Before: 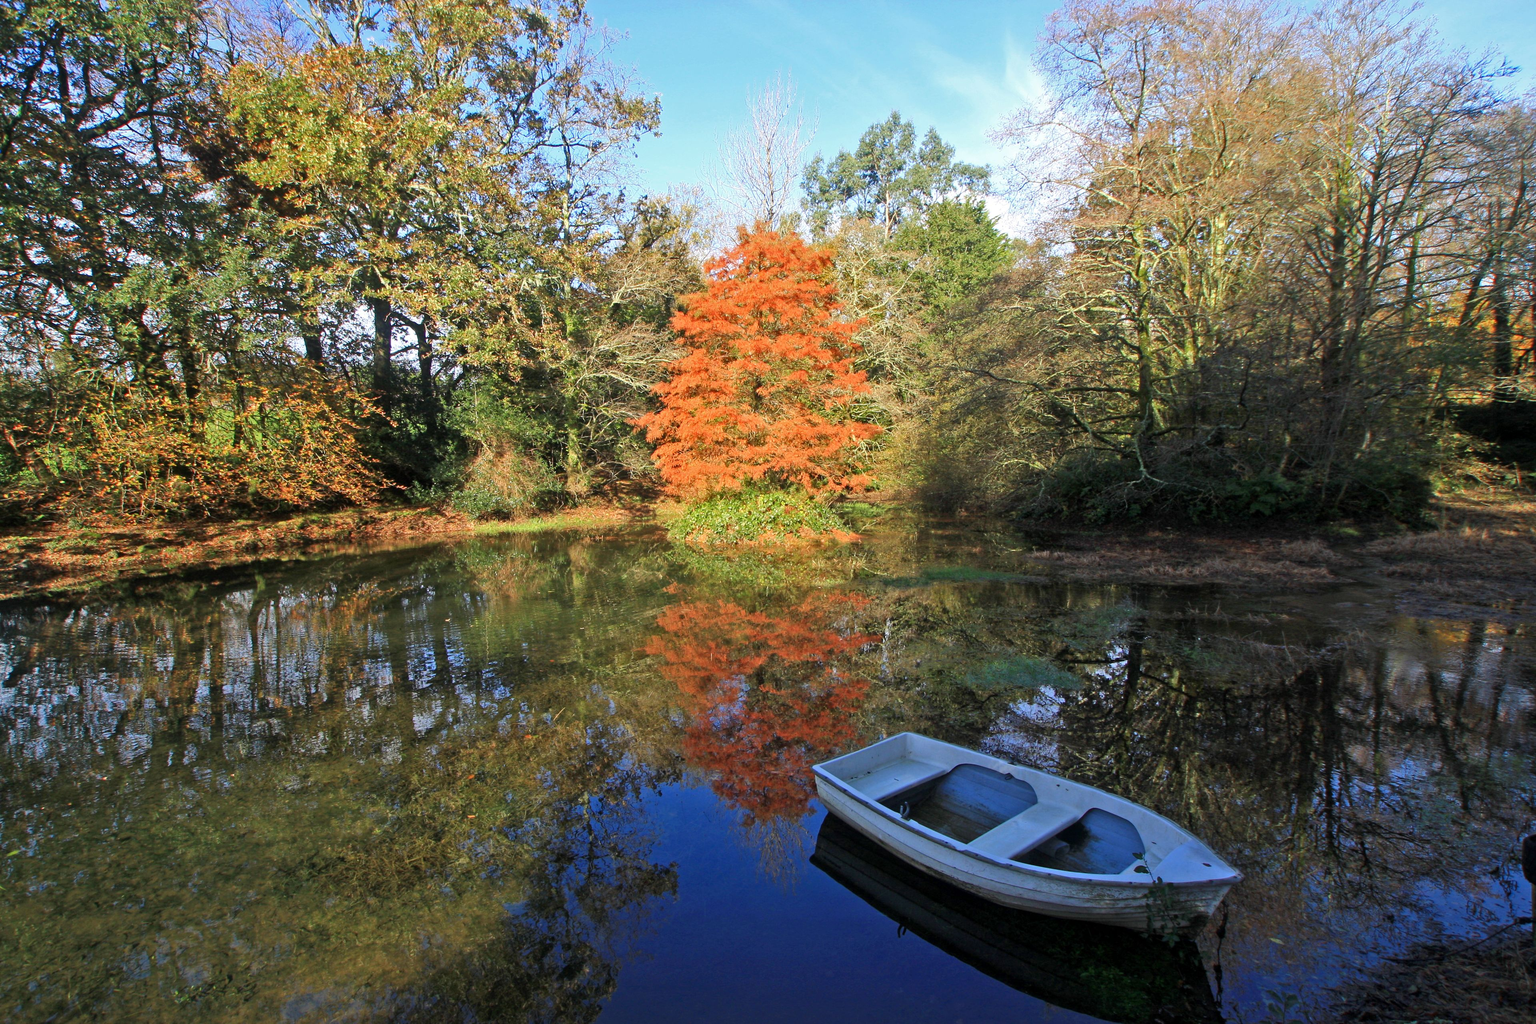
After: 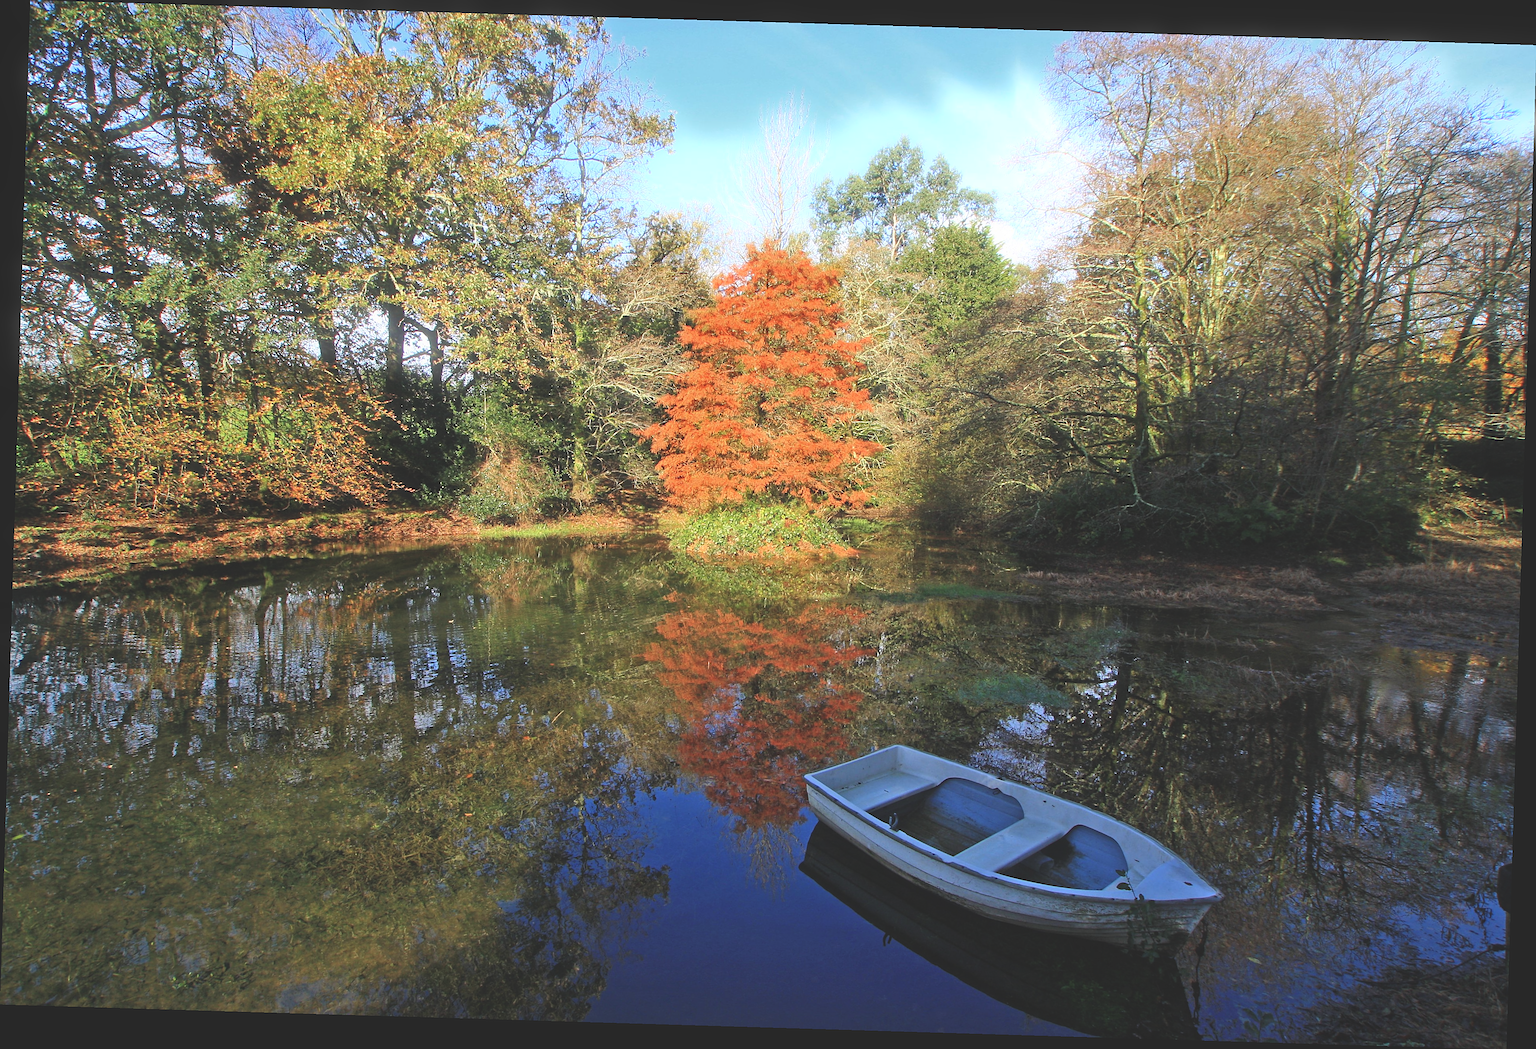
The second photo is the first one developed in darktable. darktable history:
bloom: size 5%, threshold 95%, strength 15%
sharpen: on, module defaults
exposure: black level correction -0.023, exposure -0.039 EV, compensate highlight preservation false
rotate and perspective: rotation 1.72°, automatic cropping off
